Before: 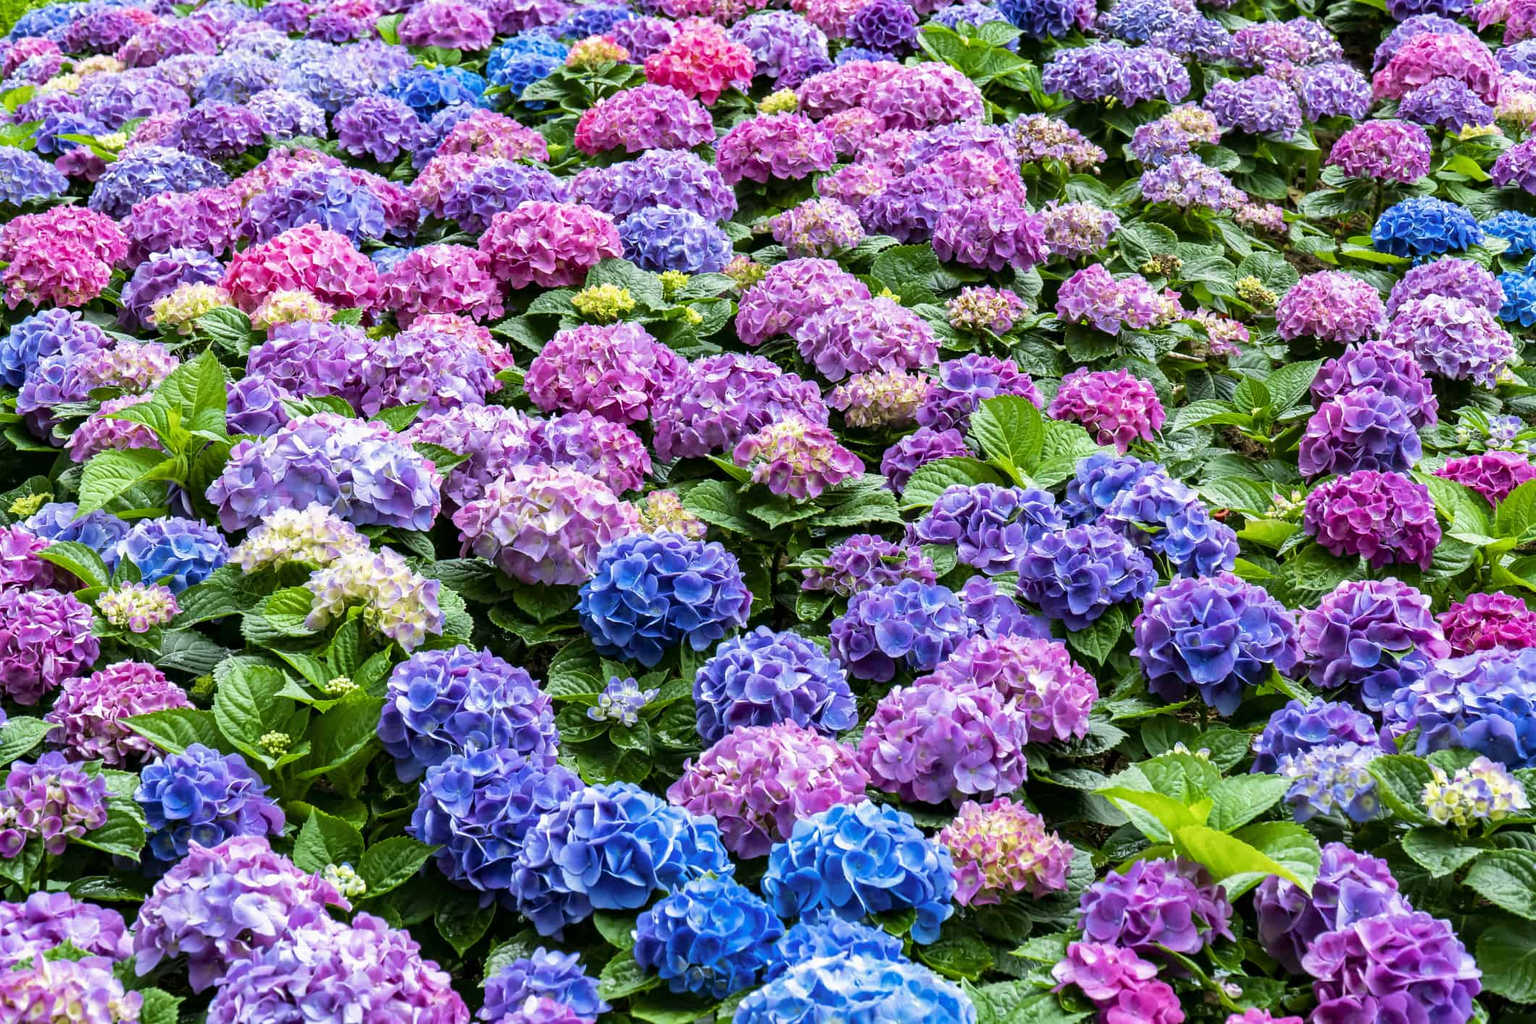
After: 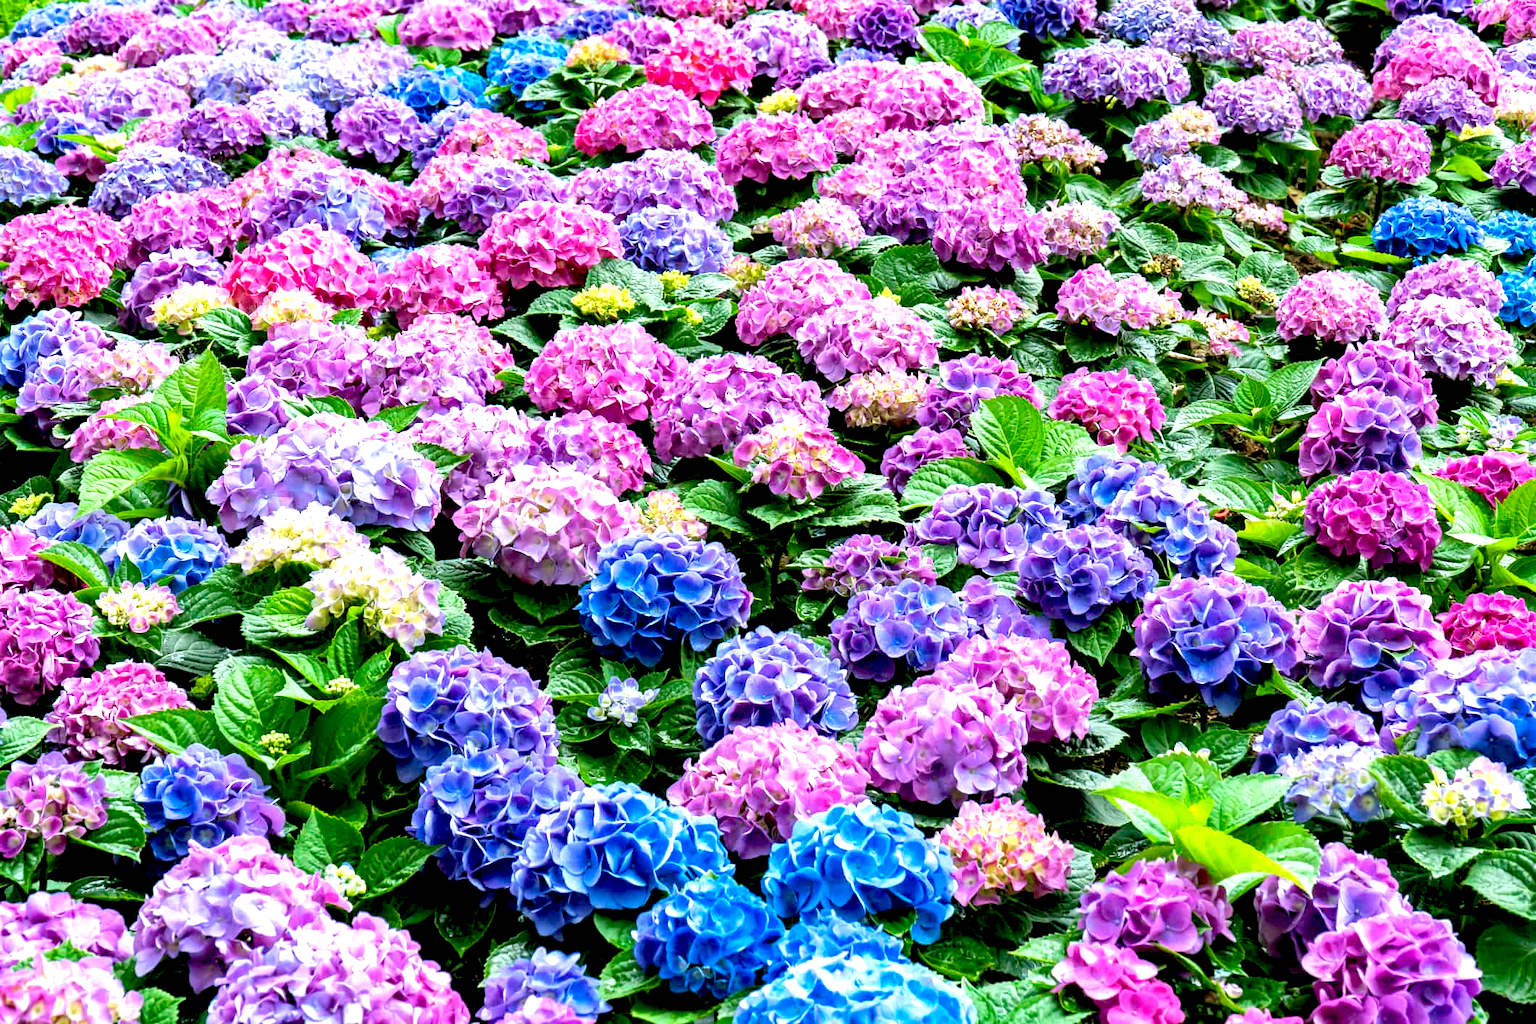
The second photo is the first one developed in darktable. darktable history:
exposure: black level correction 0.012, exposure 0.703 EV, compensate highlight preservation false
